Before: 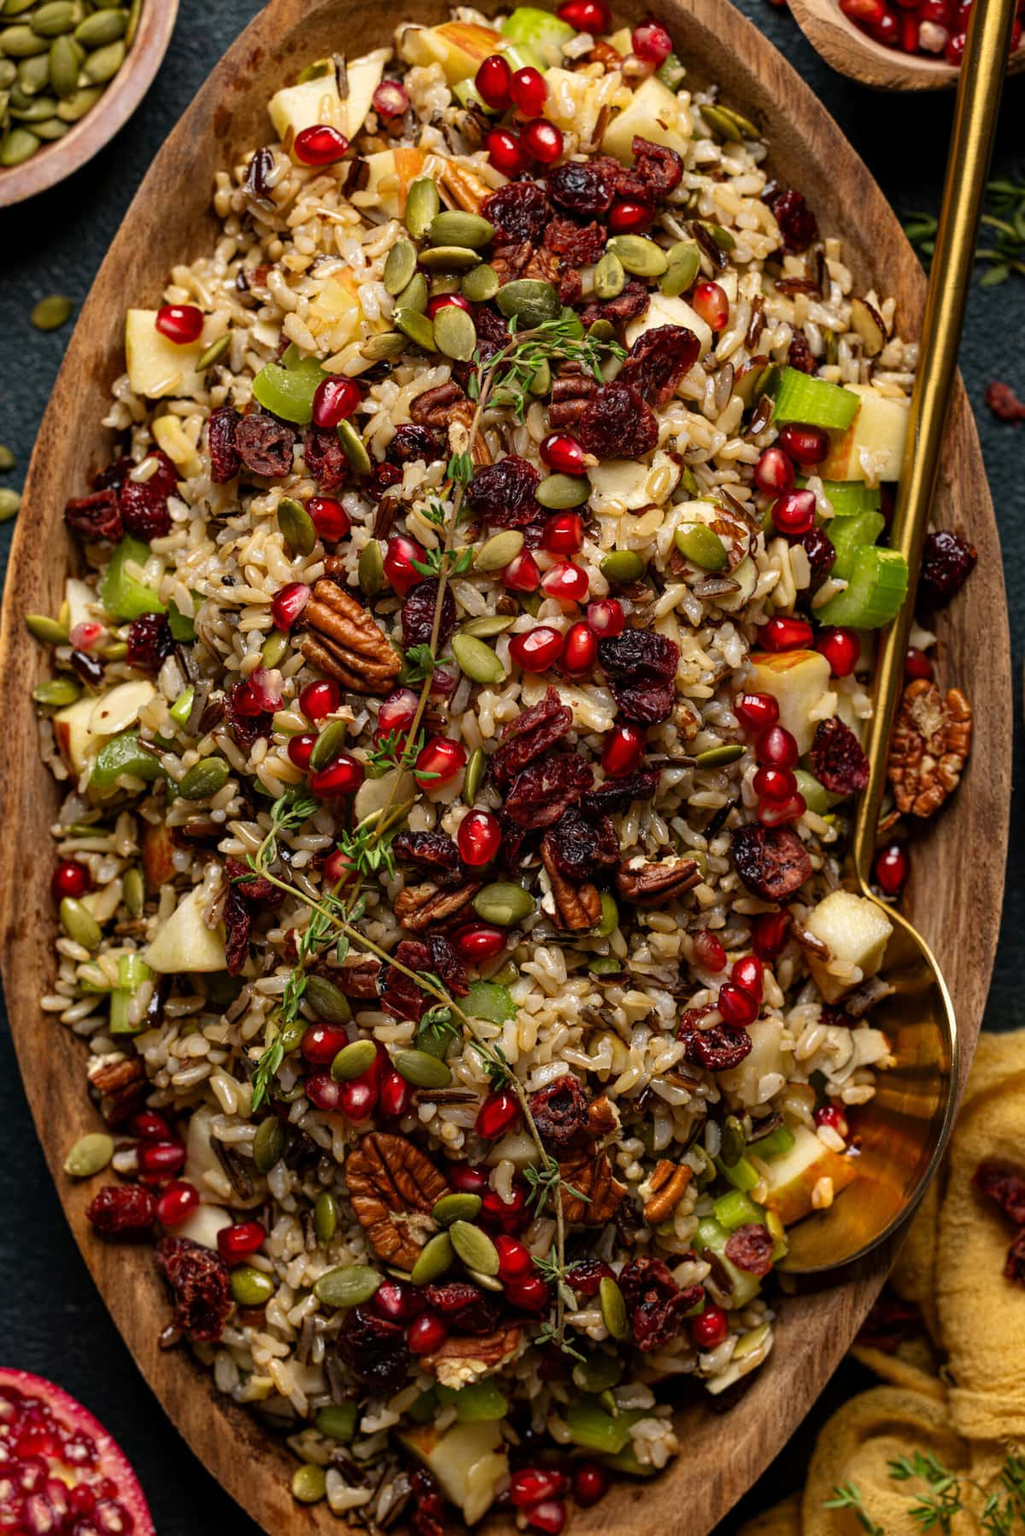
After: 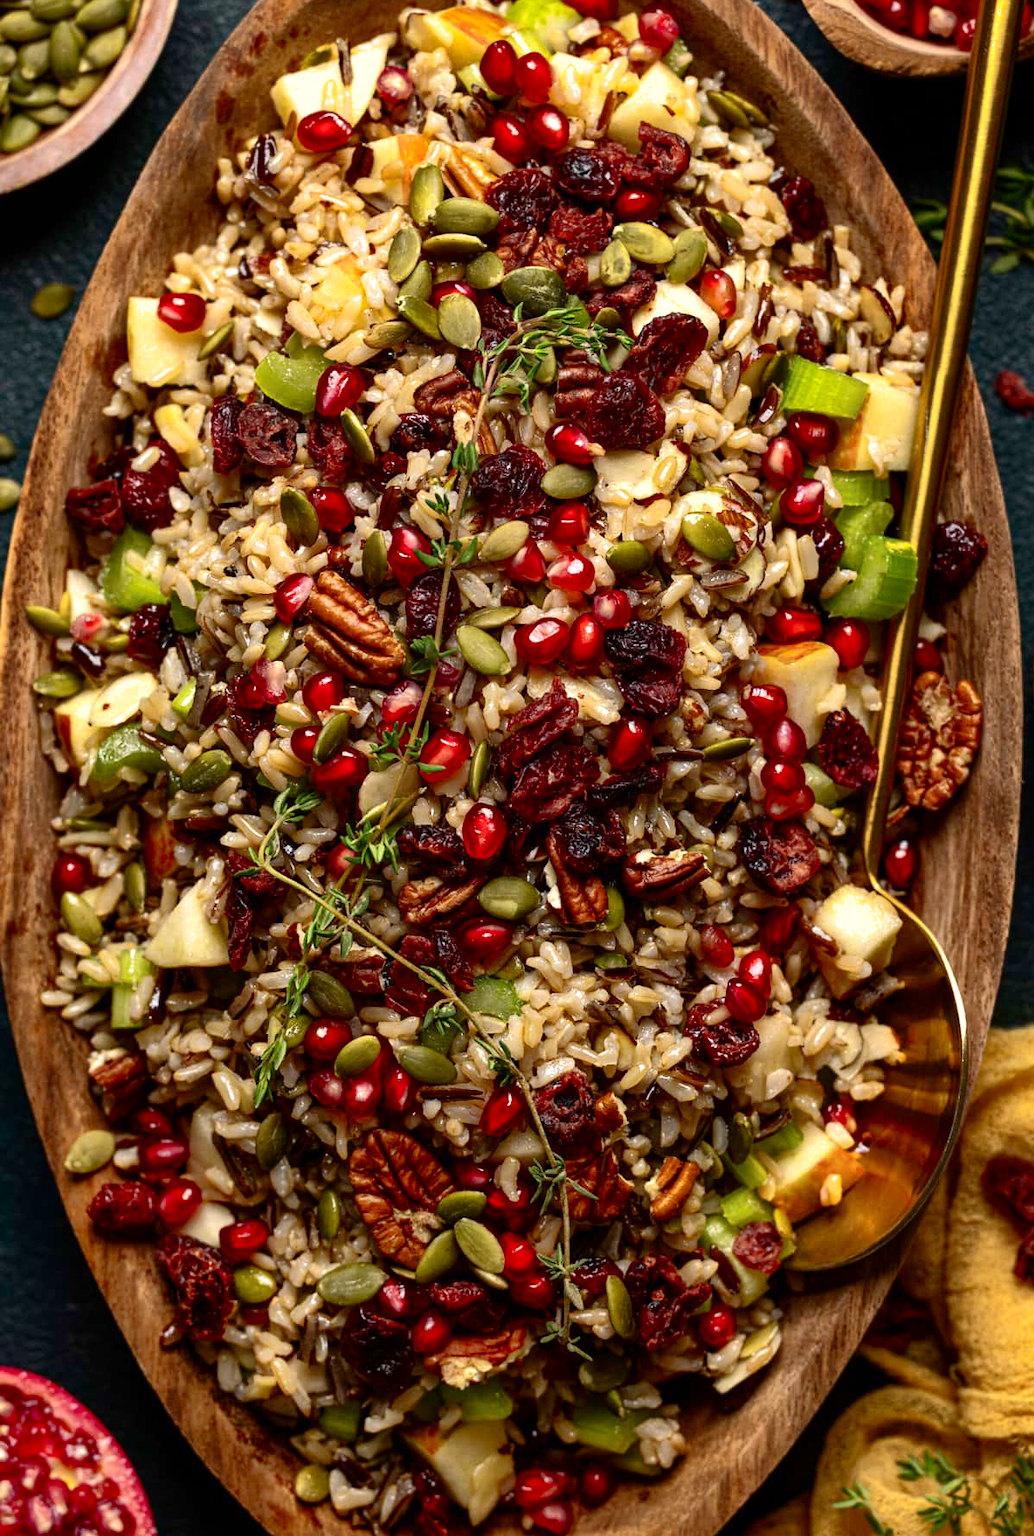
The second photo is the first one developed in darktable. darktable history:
shadows and highlights: on, module defaults
levels: levels [0, 0.476, 0.951]
crop: top 1.049%, right 0.001%
contrast brightness saturation: contrast 0.28
